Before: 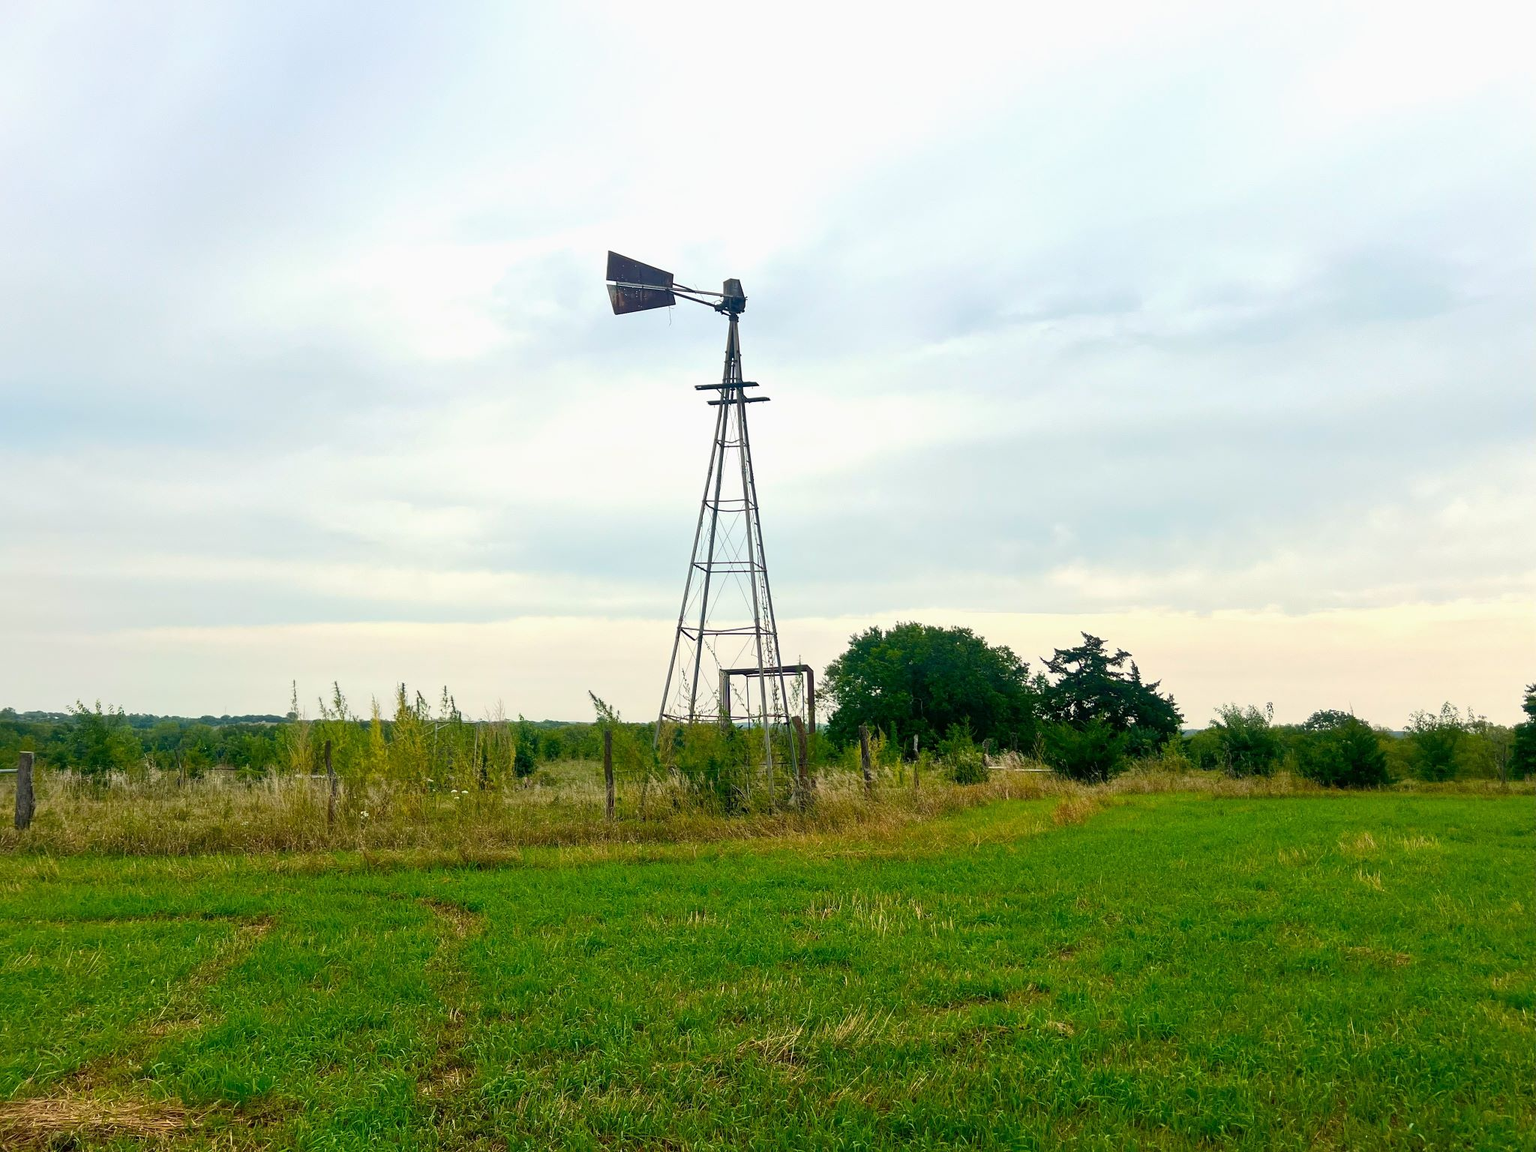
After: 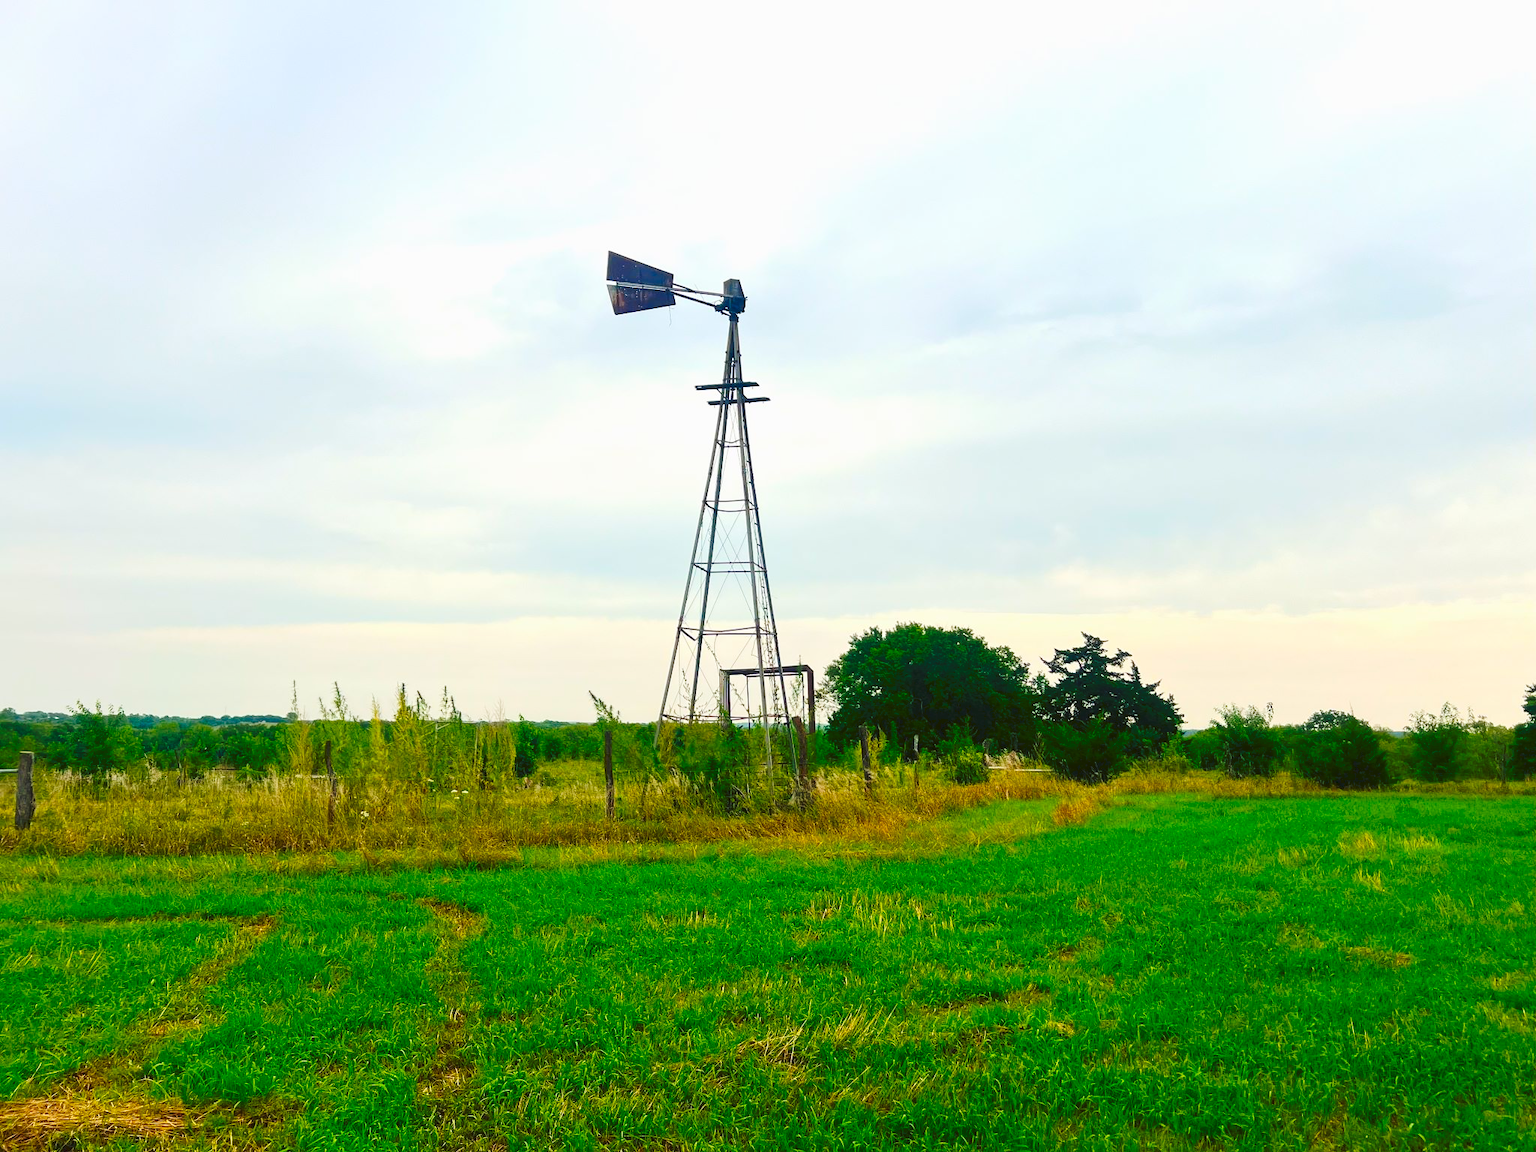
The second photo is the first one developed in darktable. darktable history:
contrast brightness saturation: saturation 0.5
tone curve: curves: ch0 [(0, 0) (0.003, 0.065) (0.011, 0.072) (0.025, 0.09) (0.044, 0.104) (0.069, 0.116) (0.1, 0.127) (0.136, 0.15) (0.177, 0.184) (0.224, 0.223) (0.277, 0.28) (0.335, 0.361) (0.399, 0.443) (0.468, 0.525) (0.543, 0.616) (0.623, 0.713) (0.709, 0.79) (0.801, 0.866) (0.898, 0.933) (1, 1)], preserve colors none
